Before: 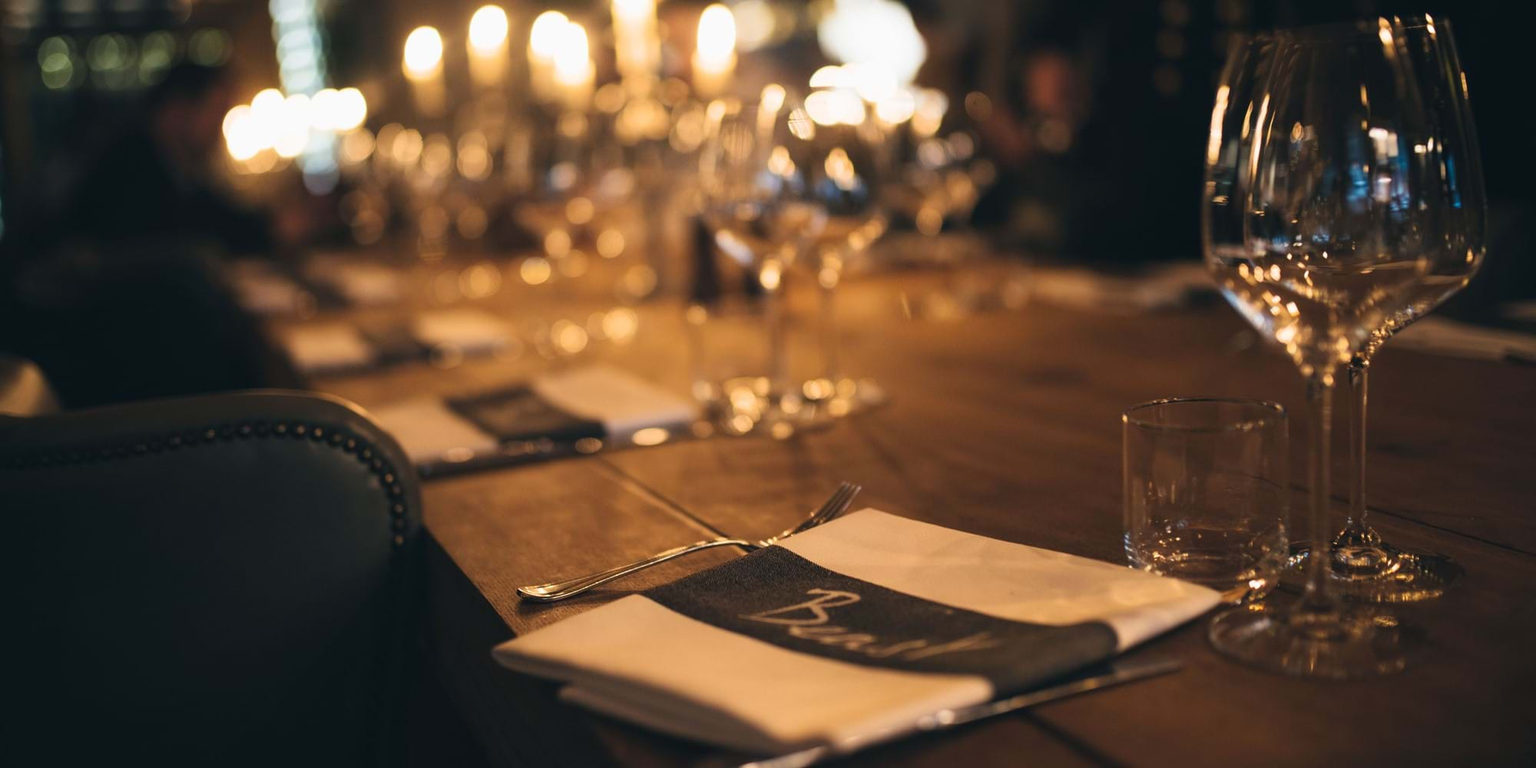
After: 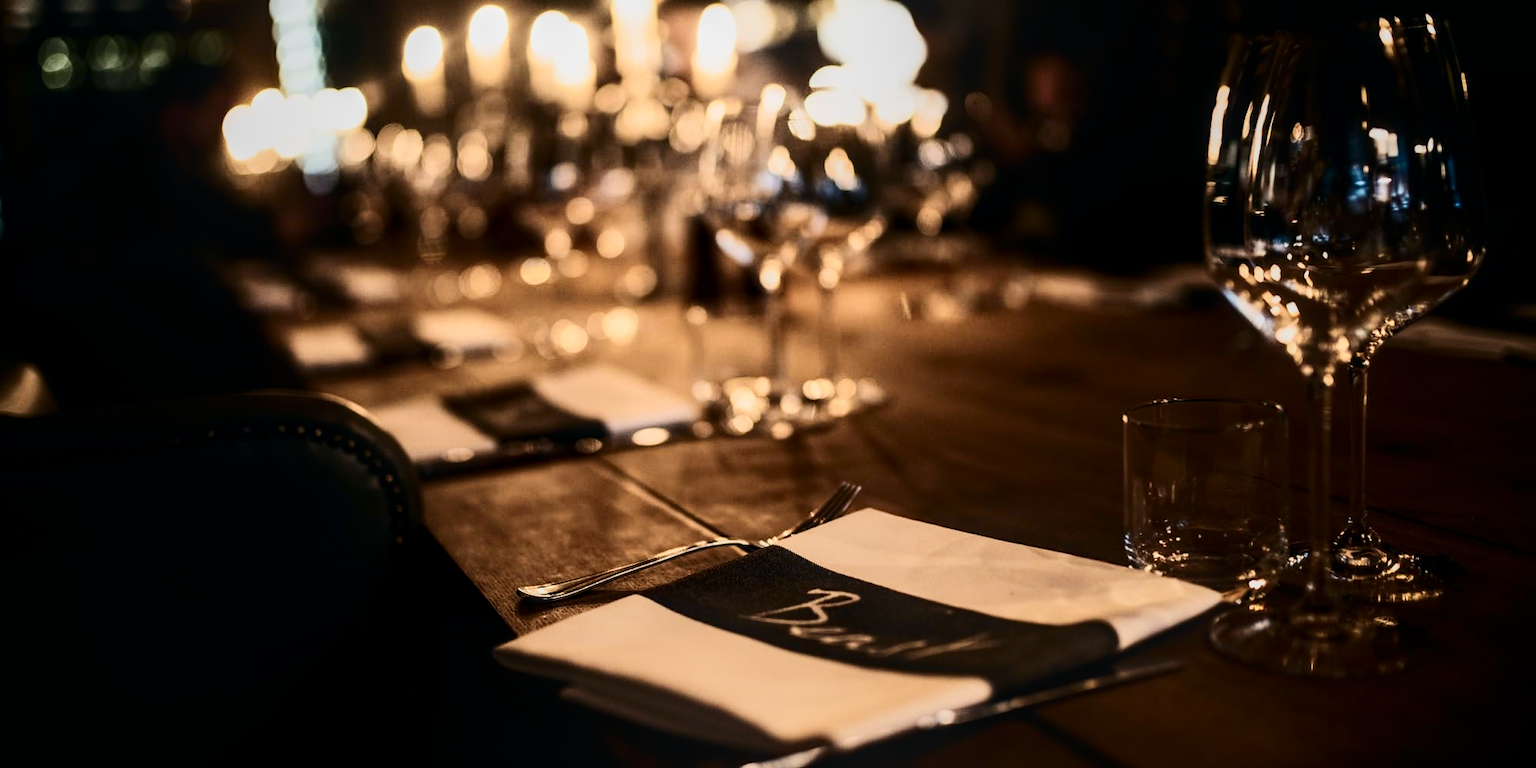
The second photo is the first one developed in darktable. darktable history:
local contrast: on, module defaults
contrast brightness saturation: contrast 0.5, saturation -0.1
filmic rgb: black relative exposure -9.22 EV, white relative exposure 6.77 EV, hardness 3.07, contrast 1.05
